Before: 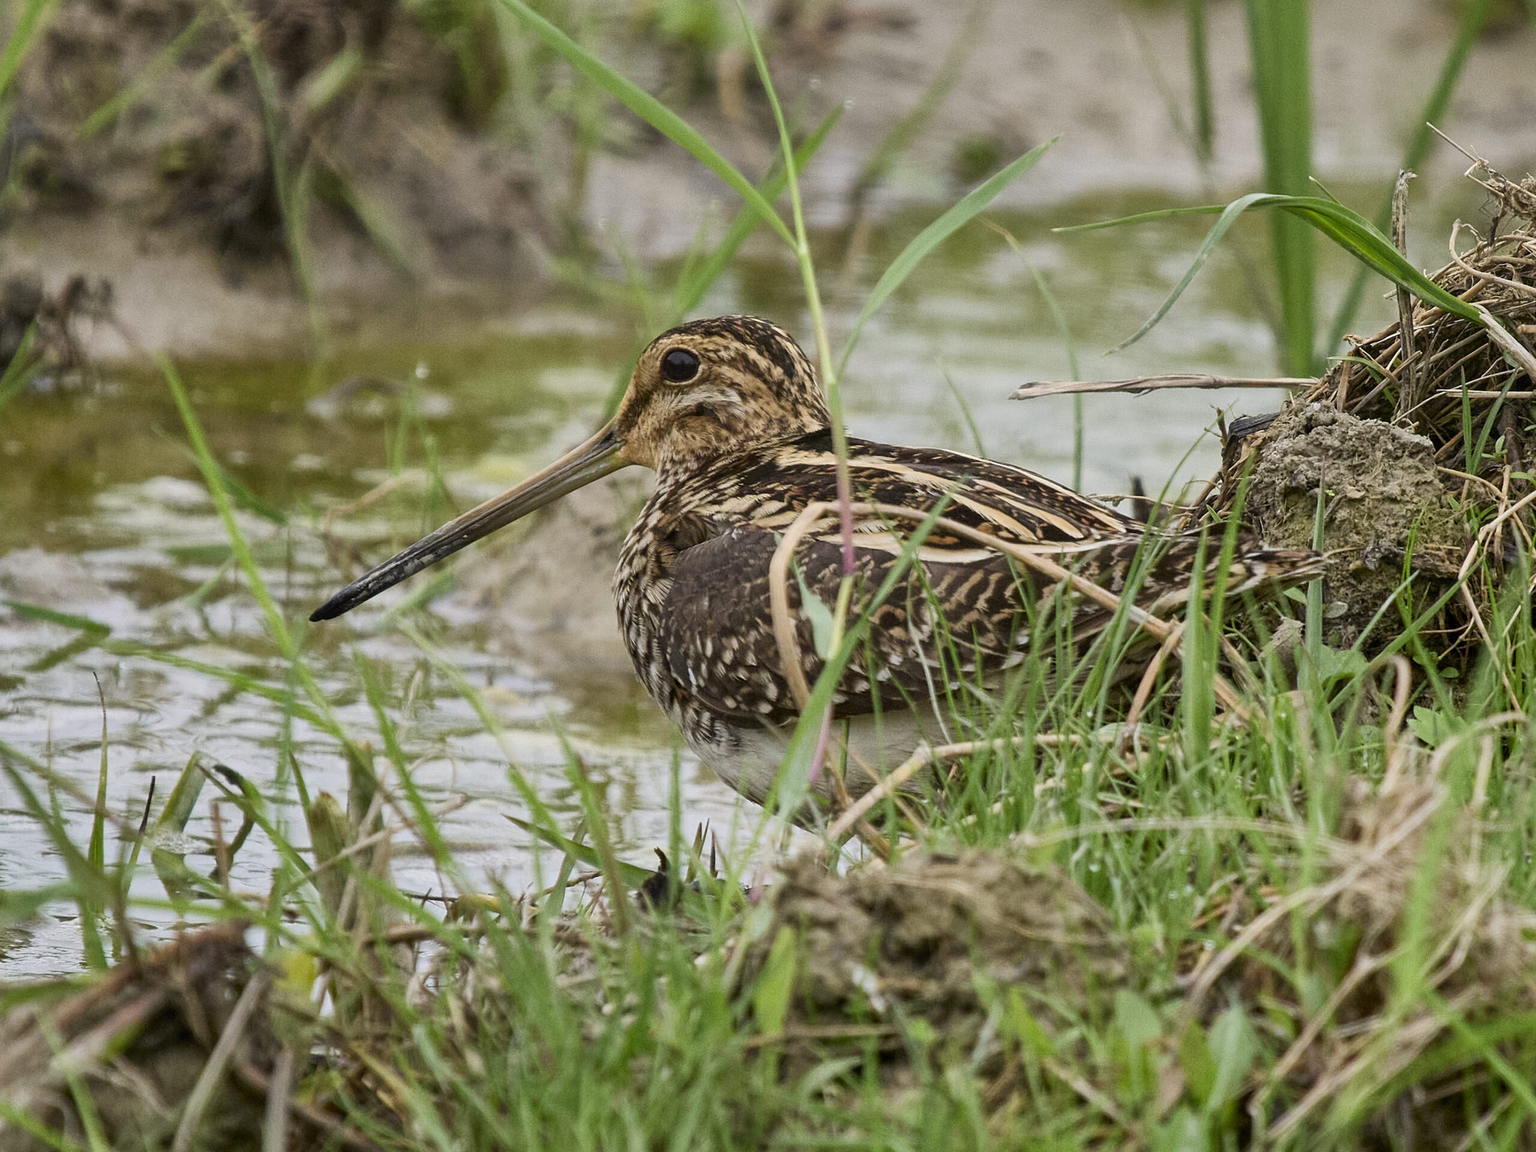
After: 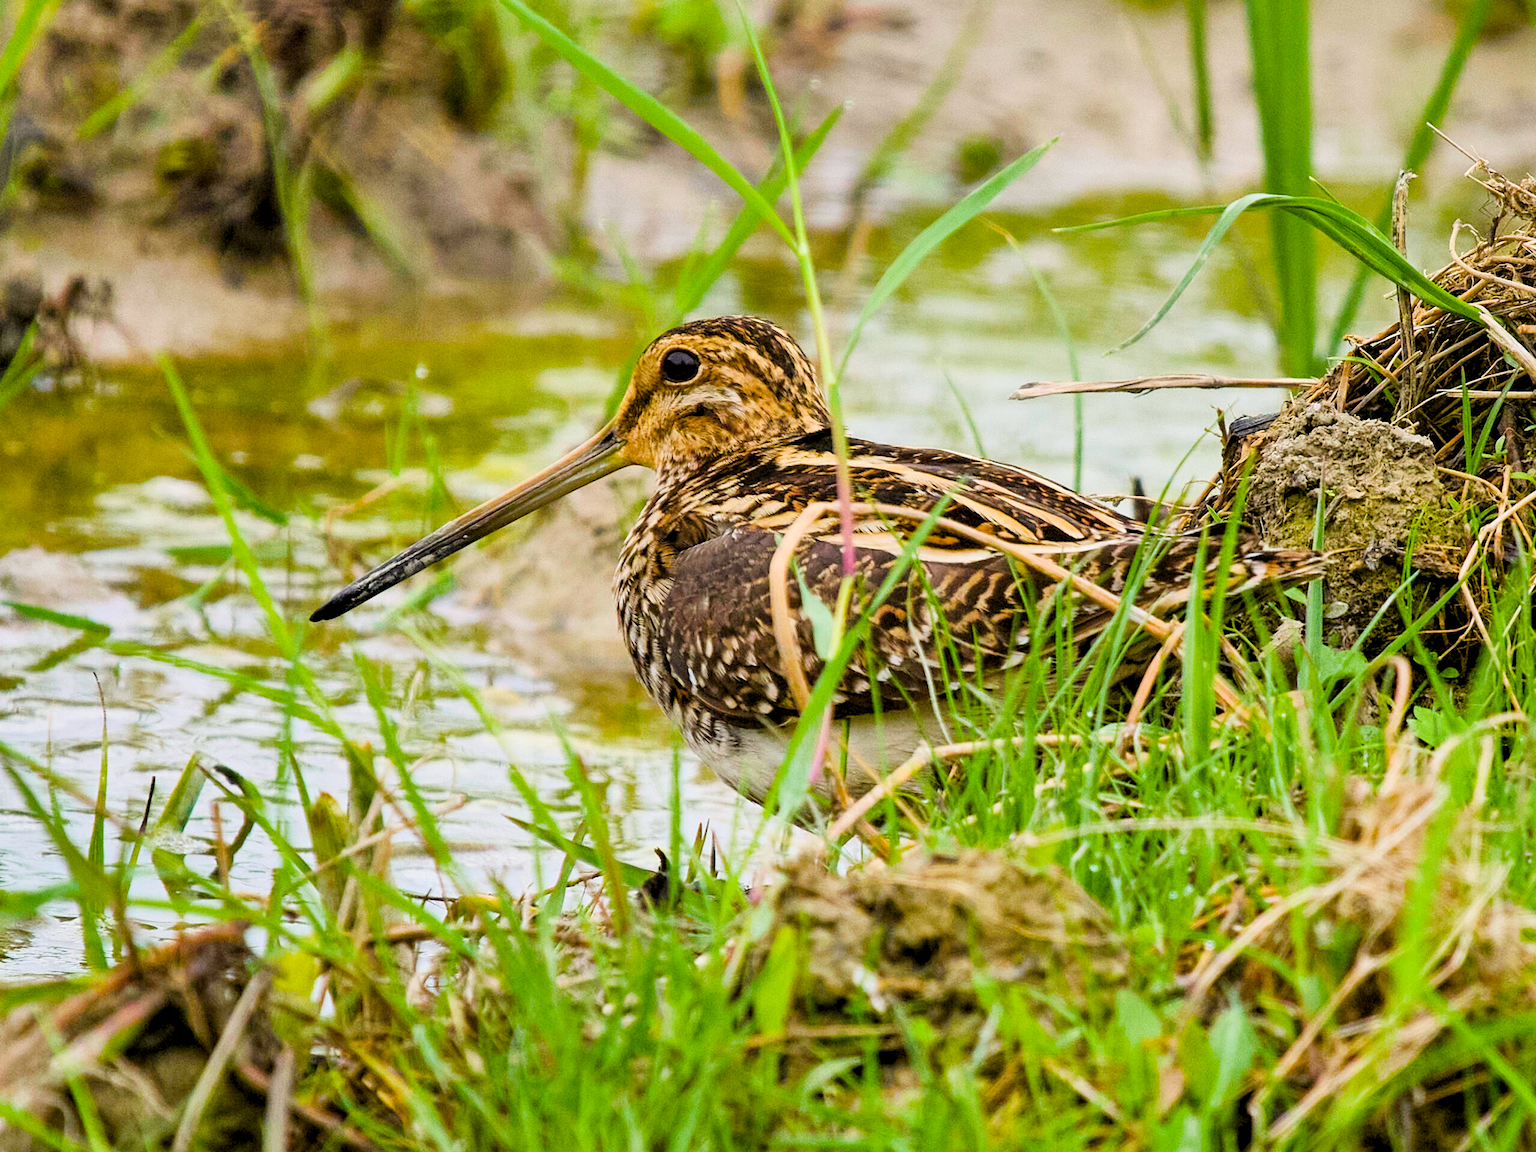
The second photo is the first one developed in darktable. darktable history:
filmic rgb: black relative exposure -7.65 EV, white relative exposure 4.56 EV, hardness 3.61
color balance rgb: linear chroma grading › global chroma 10%, perceptual saturation grading › global saturation 40%, perceptual brilliance grading › global brilliance 30%, global vibrance 20%
levels: levels [0.031, 0.5, 0.969]
